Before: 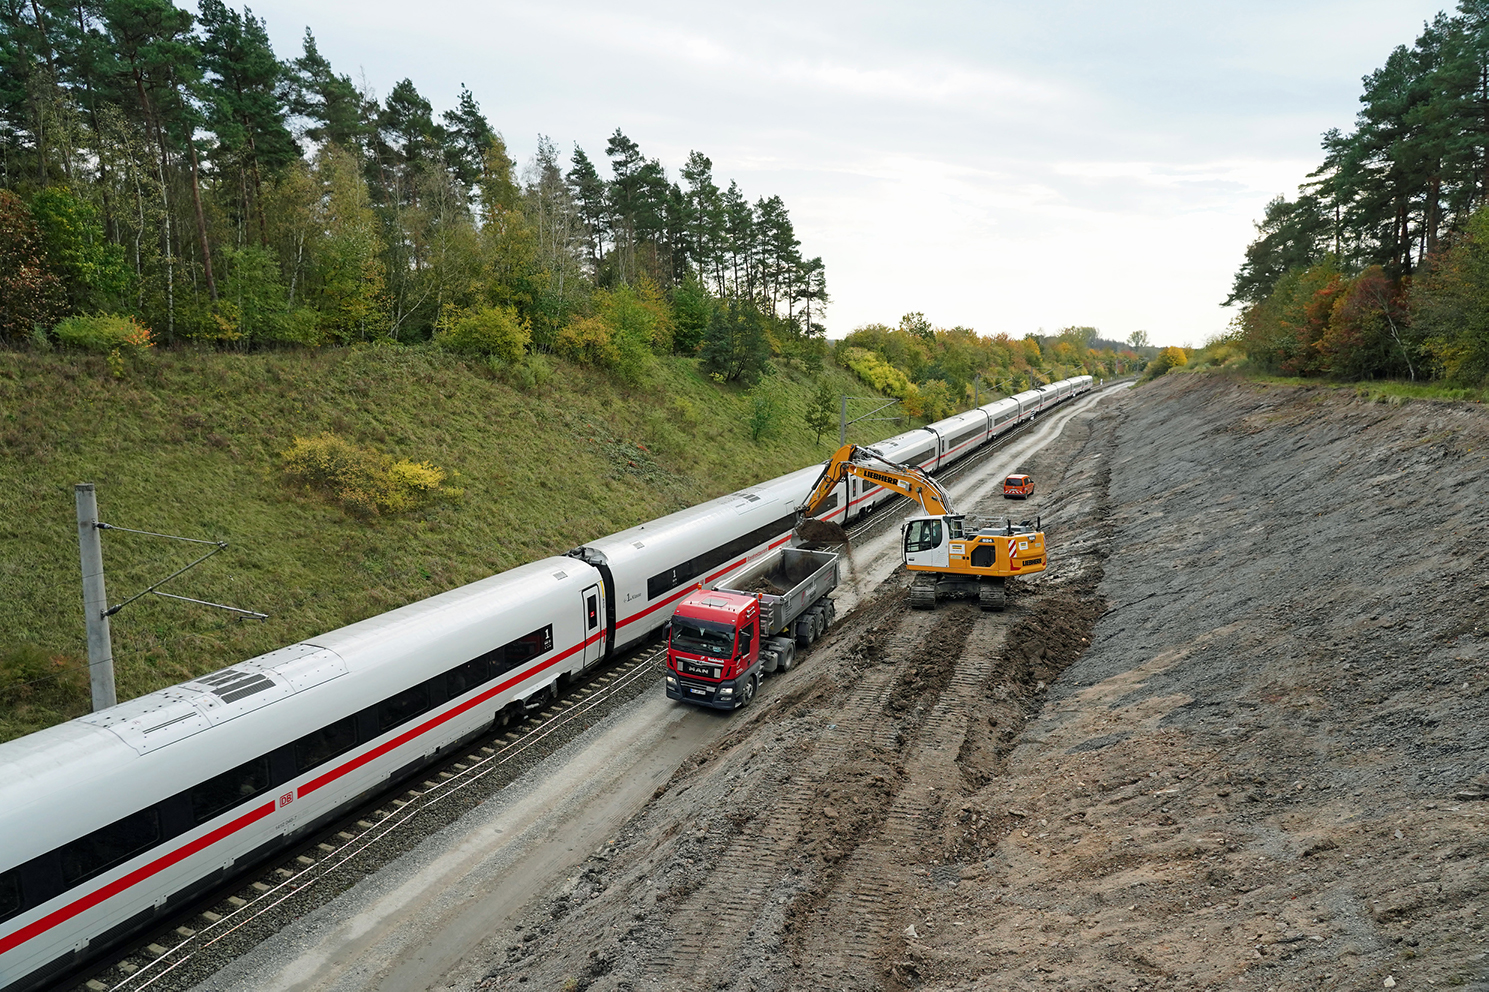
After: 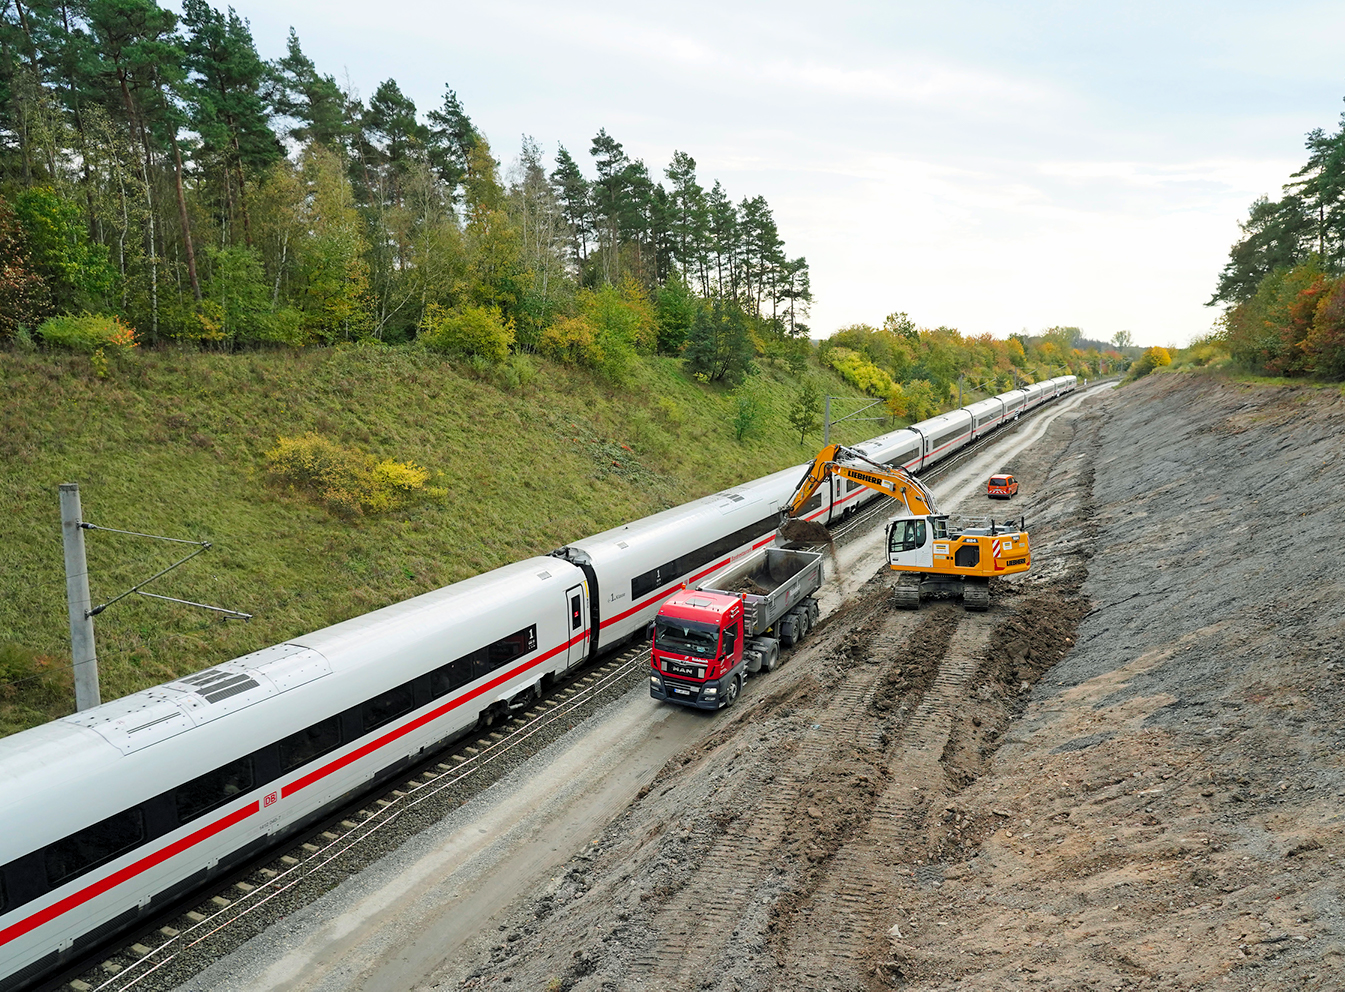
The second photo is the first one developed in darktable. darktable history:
crop and rotate: left 1.128%, right 8.497%
contrast brightness saturation: contrast 0.075, brightness 0.079, saturation 0.176
levels: levels [0.018, 0.493, 1]
